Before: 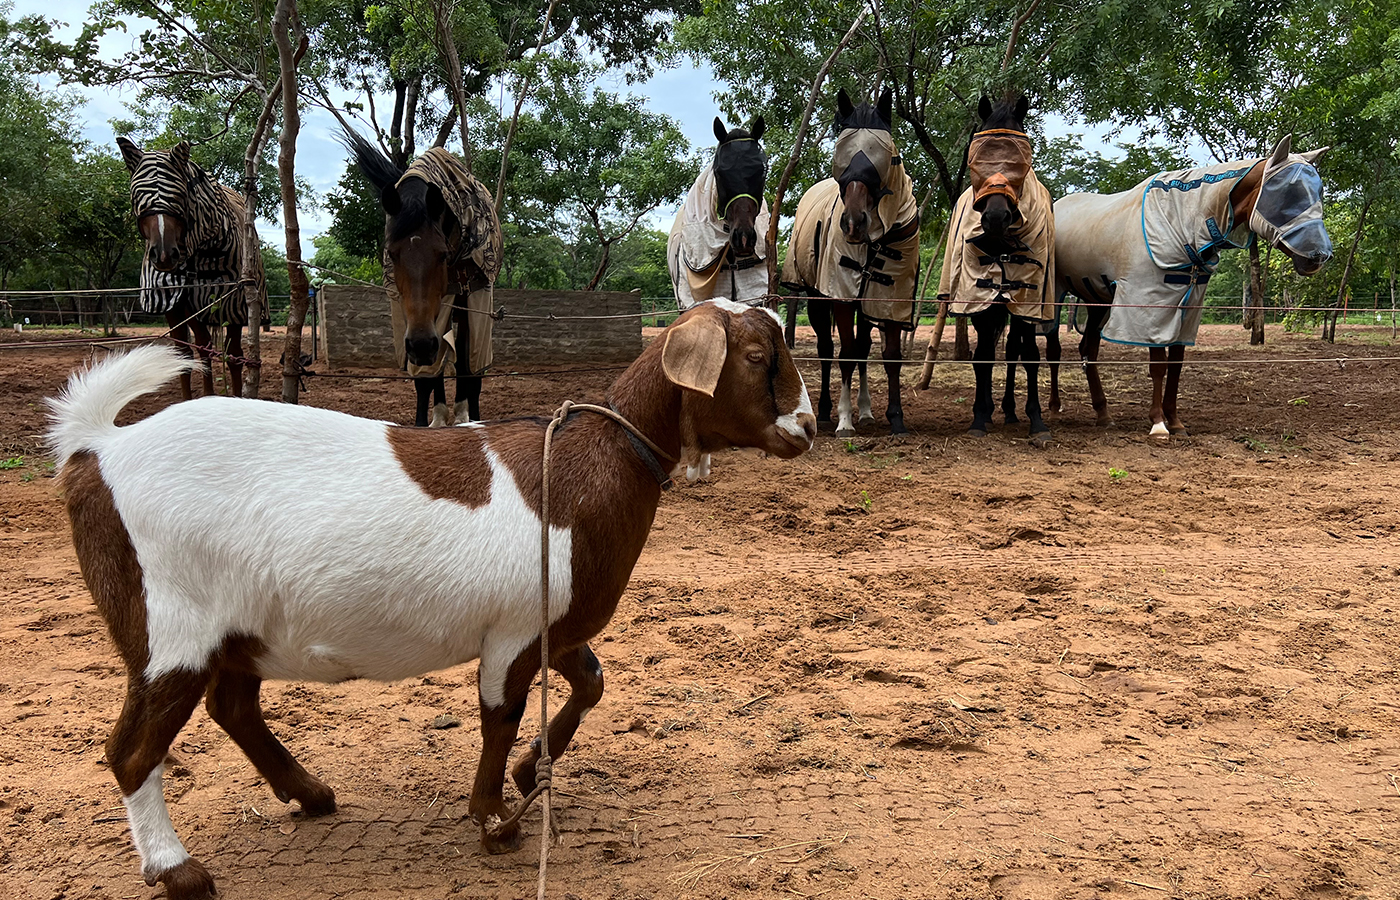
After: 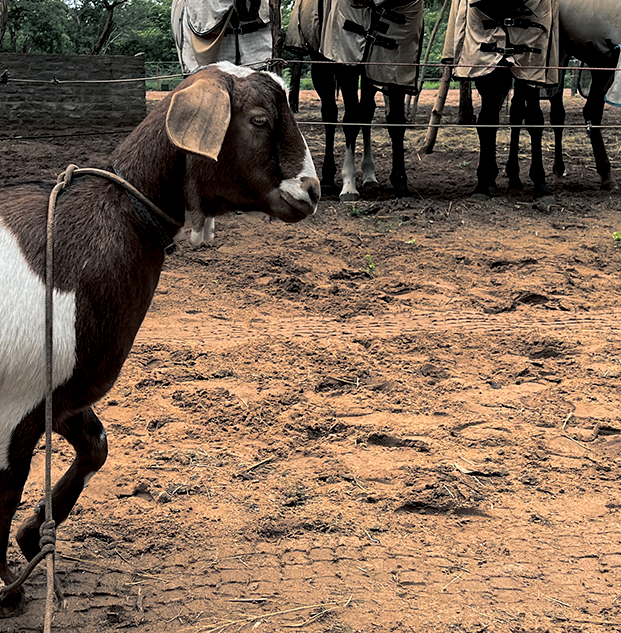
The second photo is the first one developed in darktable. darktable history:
split-toning: shadows › hue 201.6°, shadows › saturation 0.16, highlights › hue 50.4°, highlights › saturation 0.2, balance -49.9
exposure: black level correction 0.007, exposure 0.093 EV, compensate highlight preservation false
crop: left 35.432%, top 26.233%, right 20.145%, bottom 3.432%
